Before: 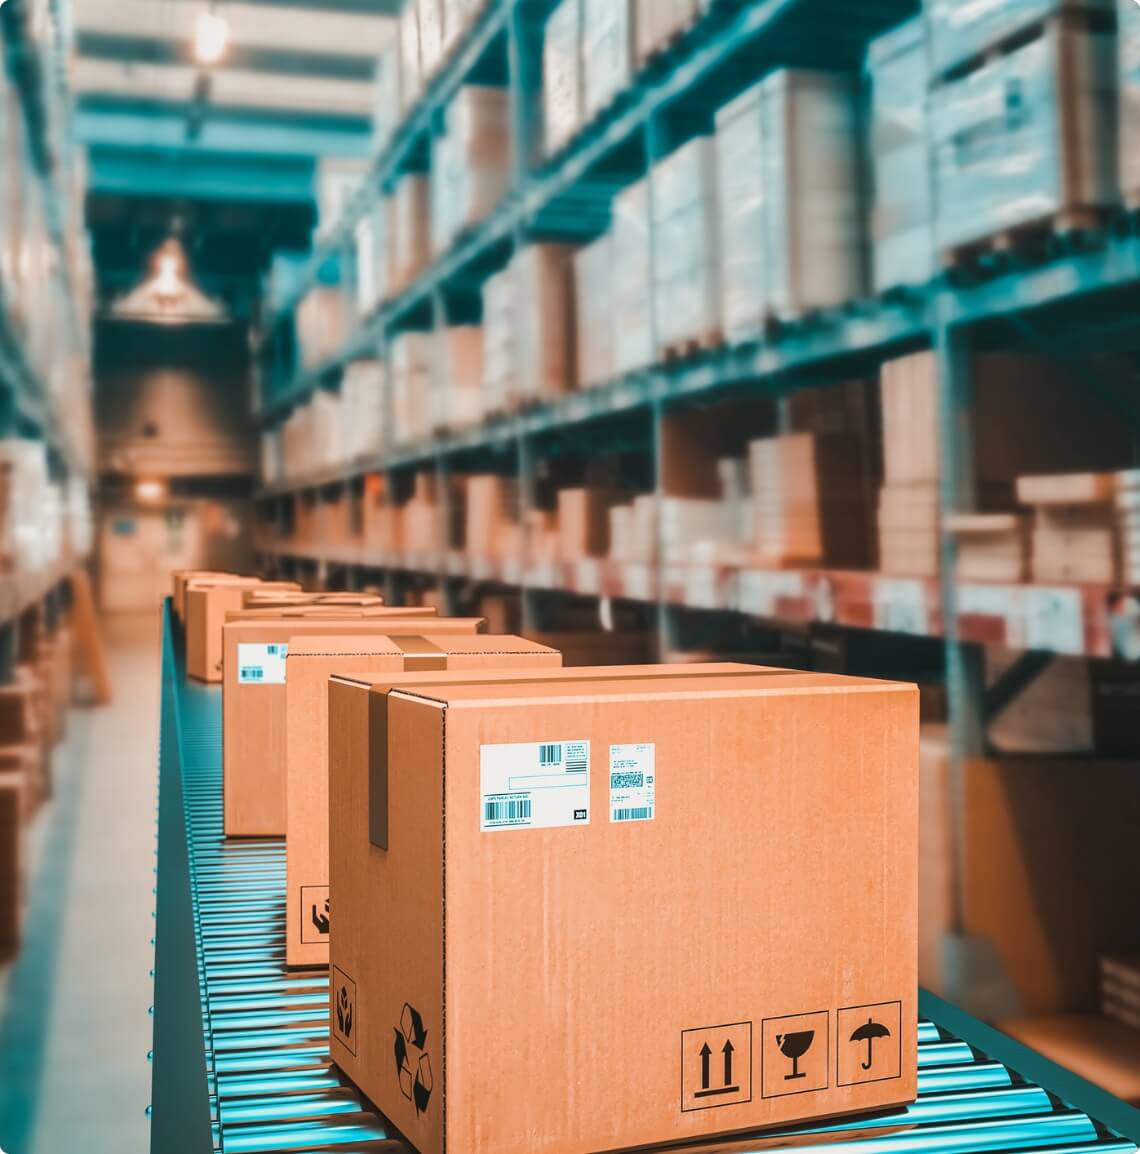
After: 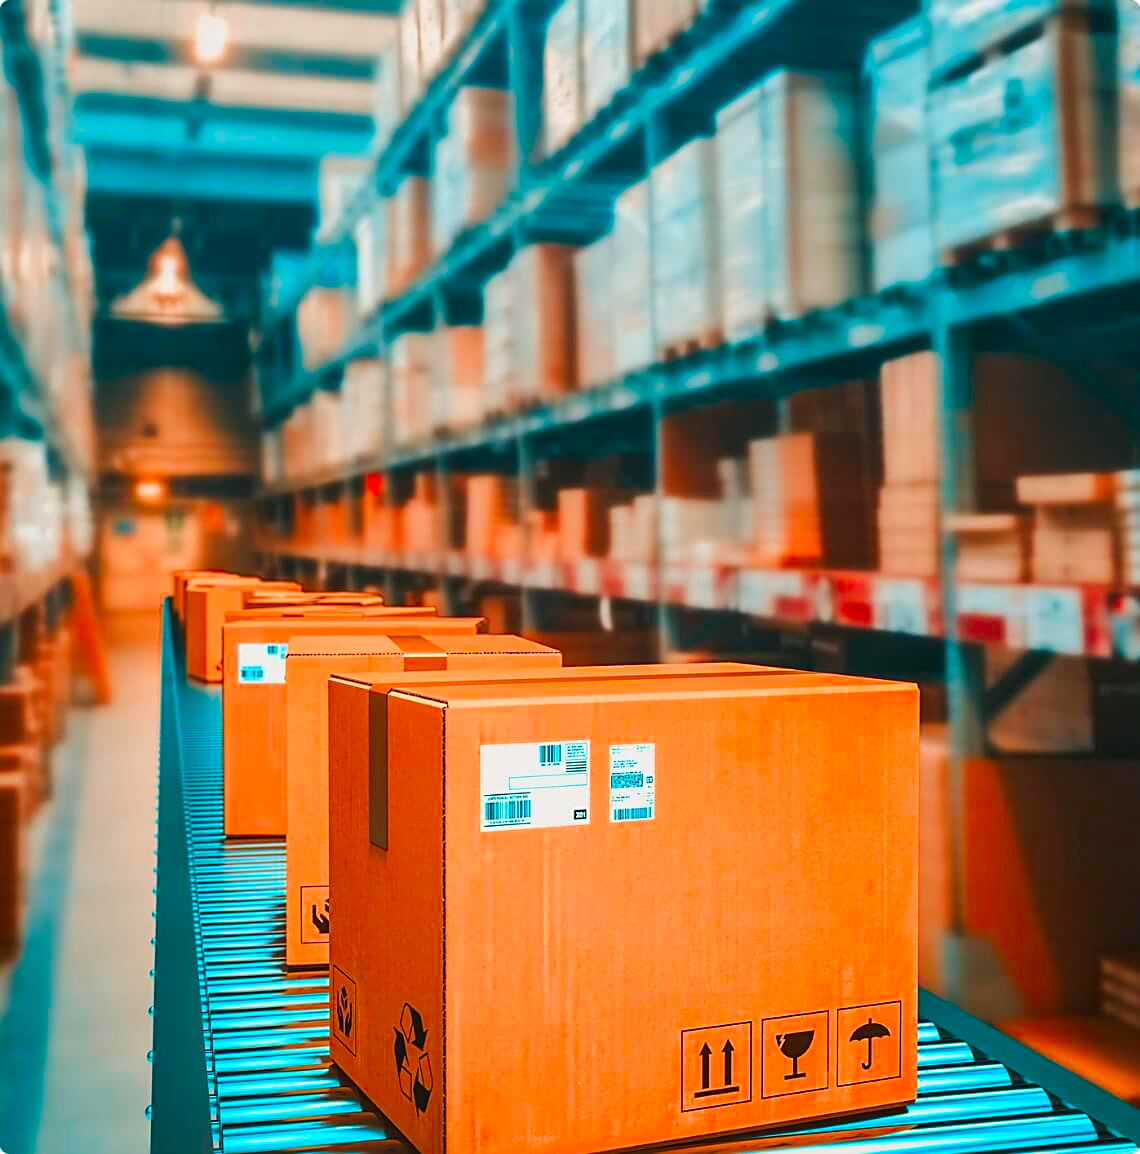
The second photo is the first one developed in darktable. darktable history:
color correction: saturation 2.15
sharpen: on, module defaults
